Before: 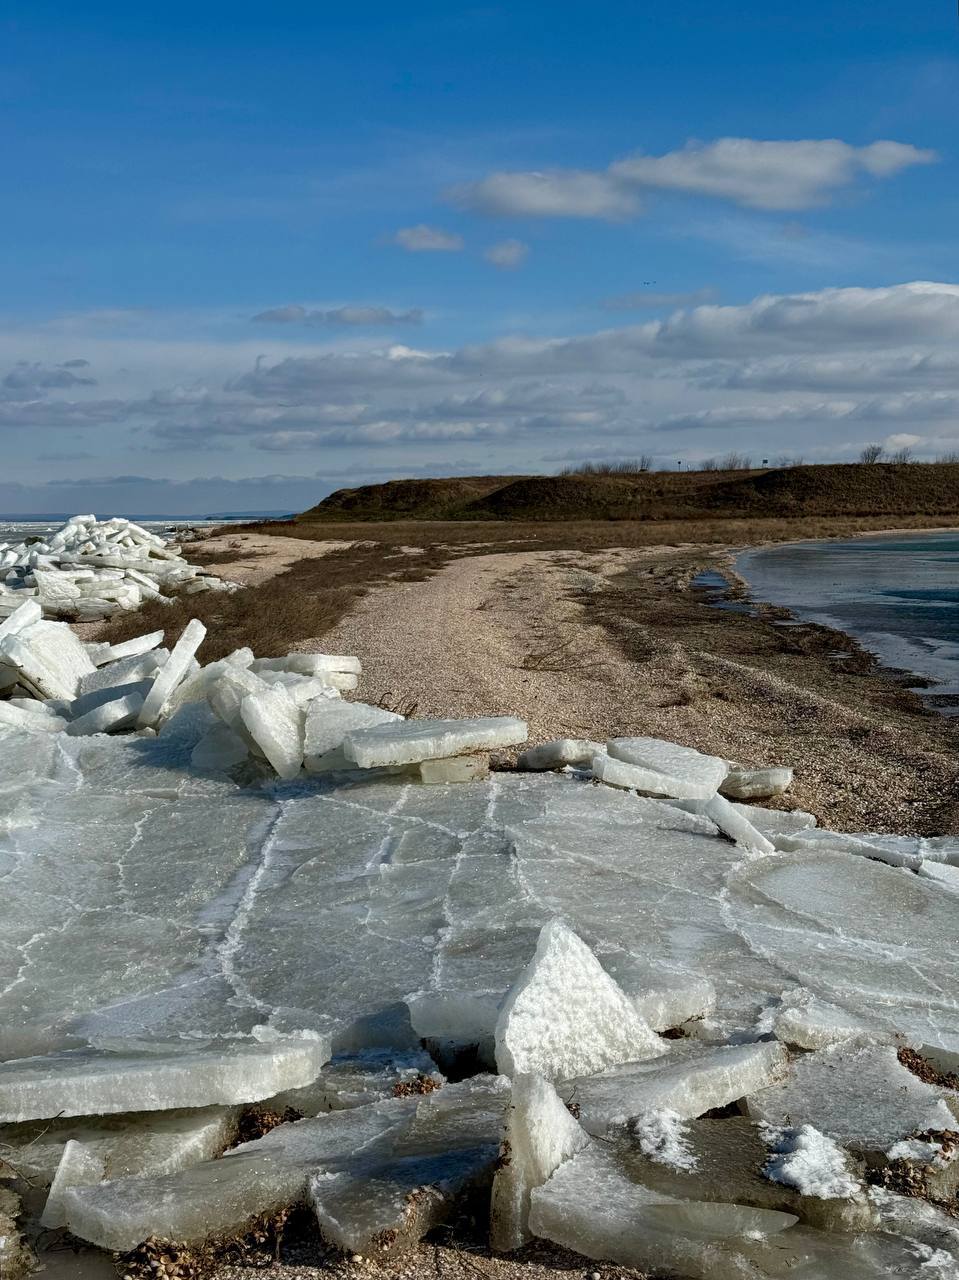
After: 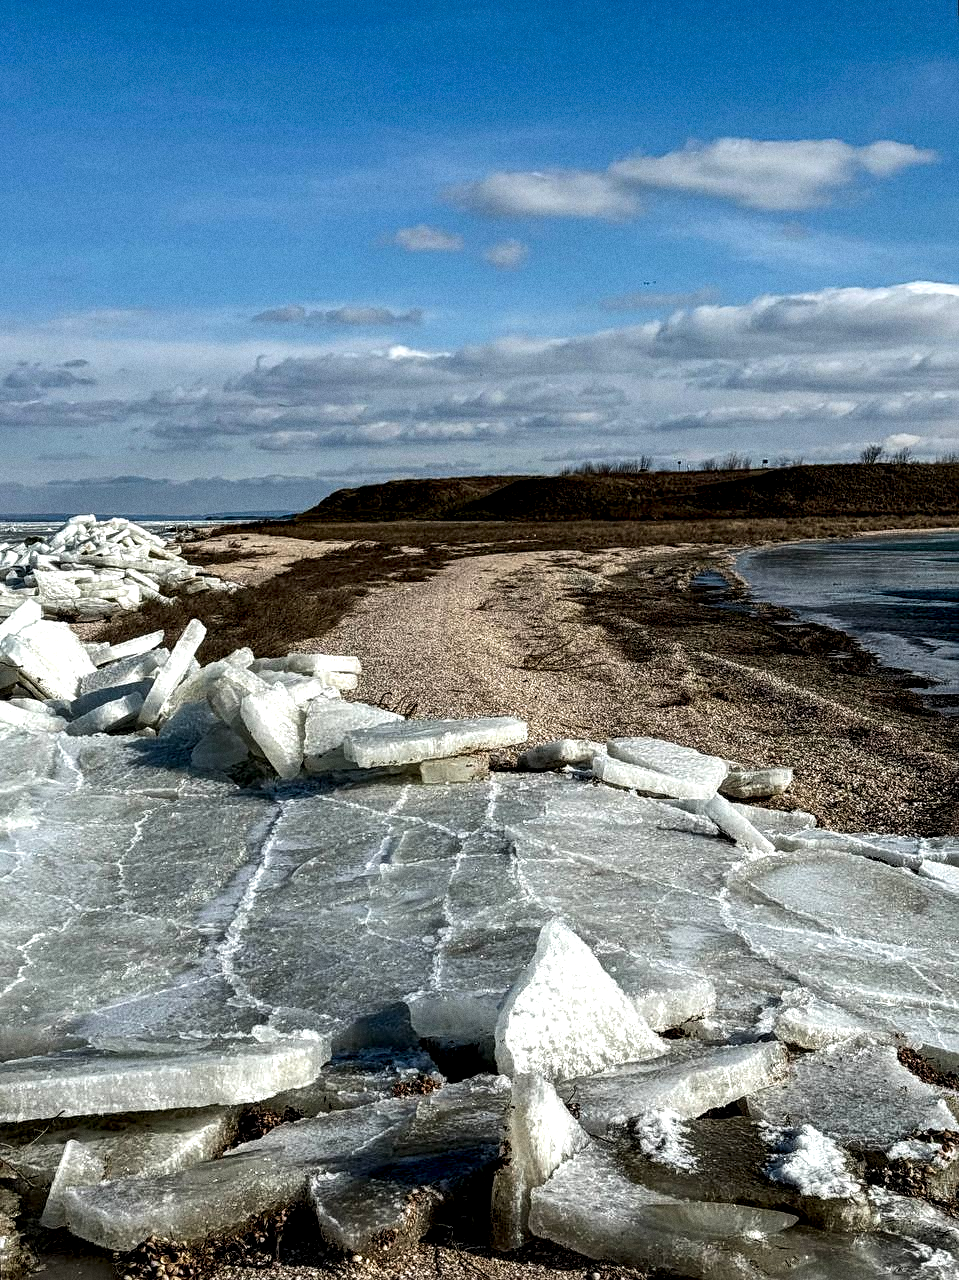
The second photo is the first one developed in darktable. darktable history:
tone equalizer: -8 EV -0.417 EV, -7 EV -0.389 EV, -6 EV -0.333 EV, -5 EV -0.222 EV, -3 EV 0.222 EV, -2 EV 0.333 EV, -1 EV 0.389 EV, +0 EV 0.417 EV, edges refinement/feathering 500, mask exposure compensation -1.57 EV, preserve details no
sharpen: amount 0.2
local contrast: highlights 60%, shadows 60%, detail 160%
white balance: red 1, blue 1
grain: strength 26%
